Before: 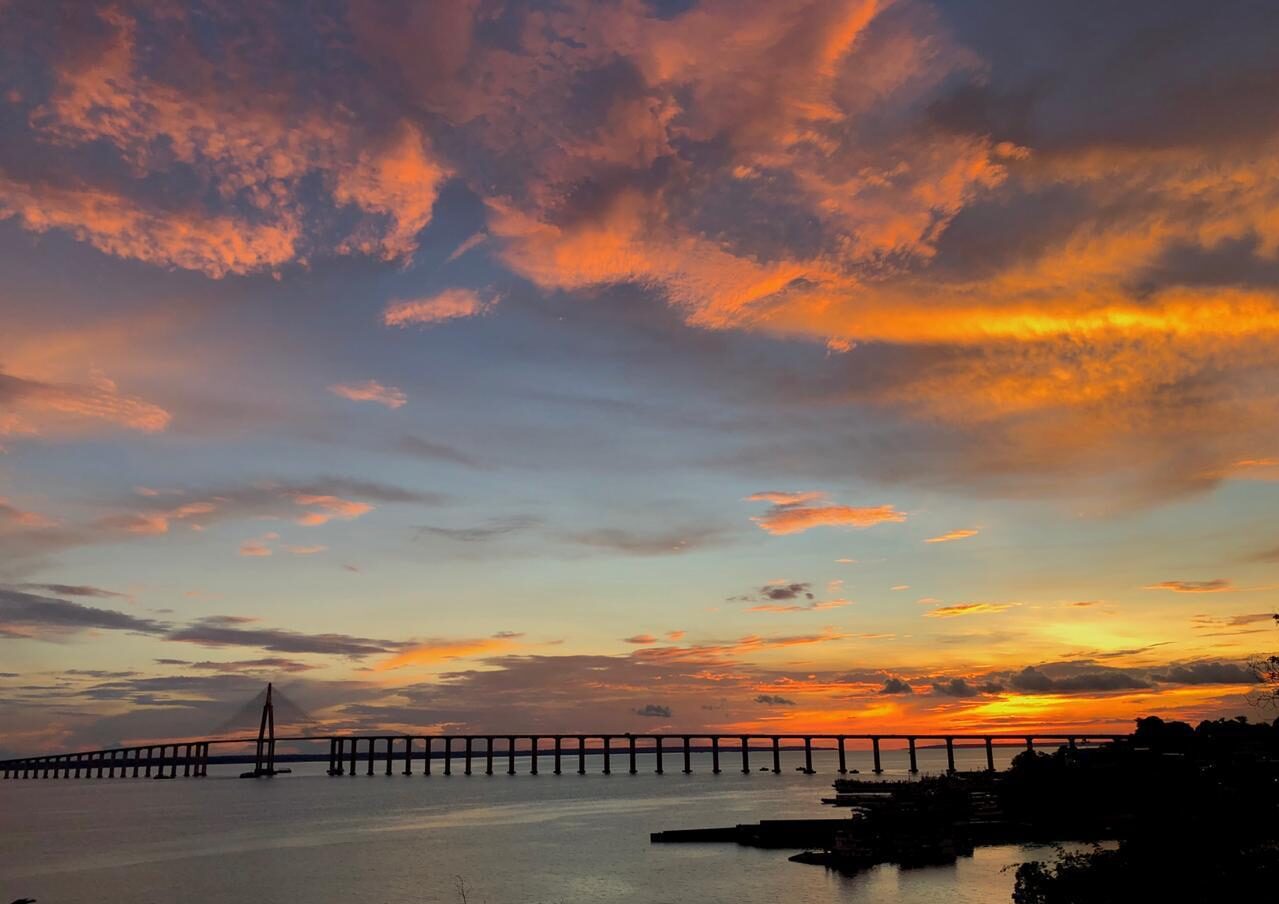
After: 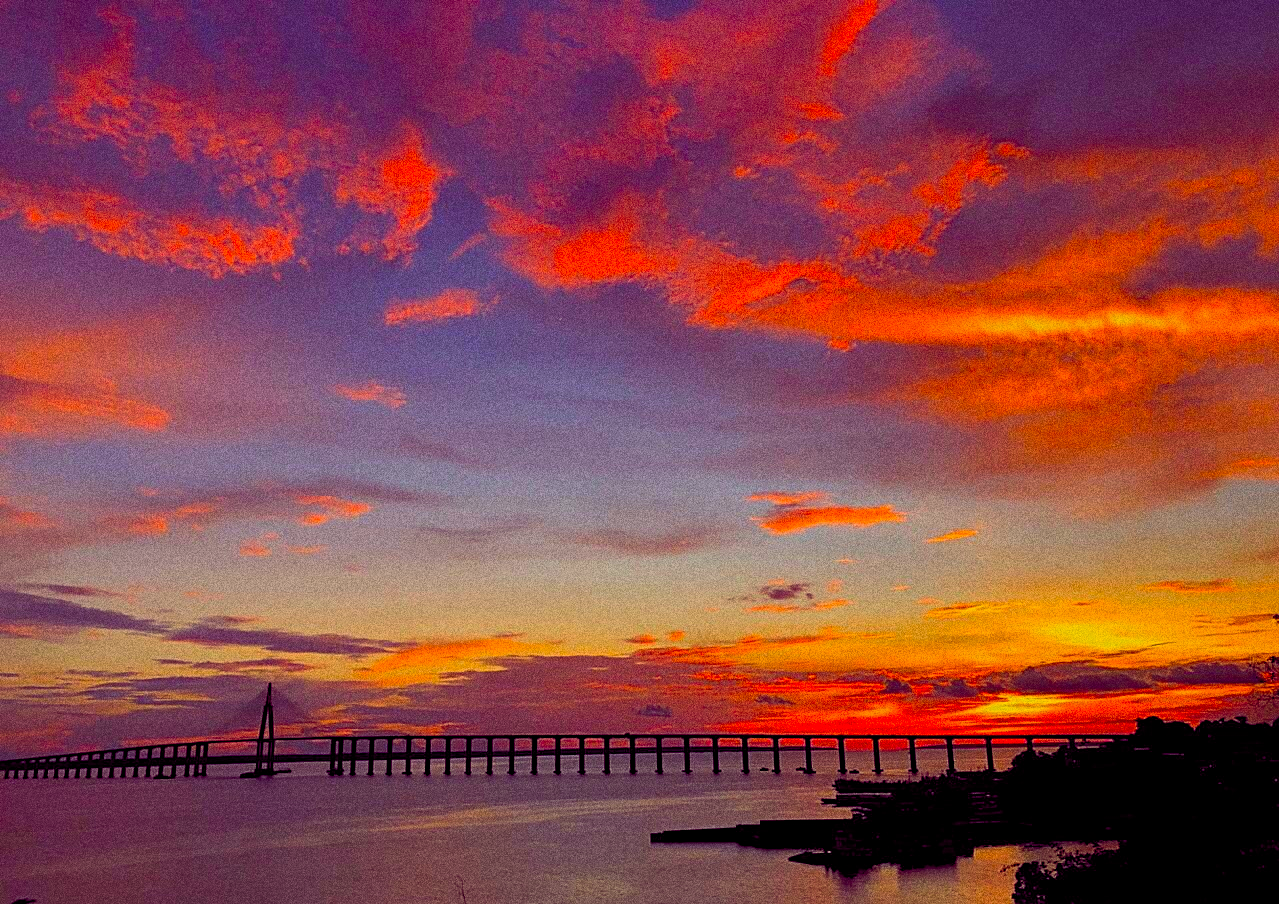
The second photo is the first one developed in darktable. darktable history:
color balance rgb: shadows lift › chroma 6.43%, shadows lift › hue 305.74°, highlights gain › chroma 2.43%, highlights gain › hue 35.74°, global offset › chroma 0.28%, global offset › hue 320.29°, linear chroma grading › global chroma 5.5%, perceptual saturation grading › global saturation 30%, contrast 5.15%
contrast brightness saturation: brightness -0.02, saturation 0.35
exposure: exposure -0.157 EV, compensate highlight preservation false
grain: strength 49.07%
sharpen: on, module defaults
base curve: exposure shift 0, preserve colors none
shadows and highlights: shadows -20, white point adjustment -2, highlights -35
